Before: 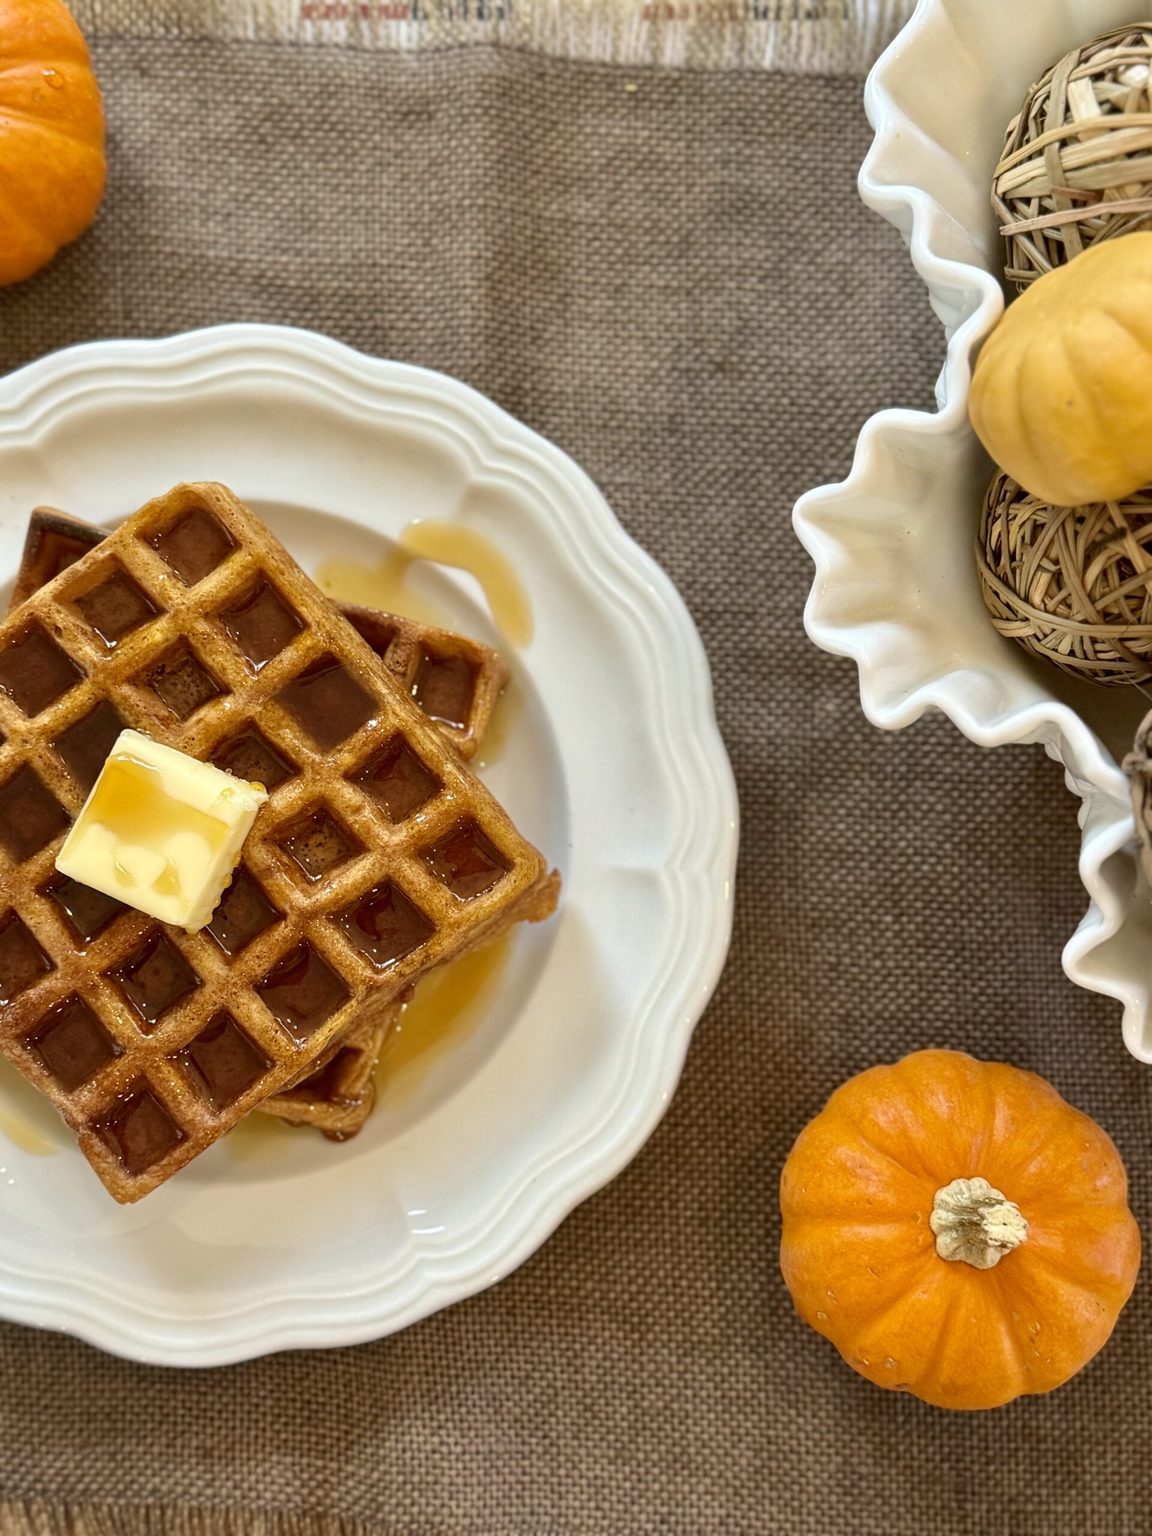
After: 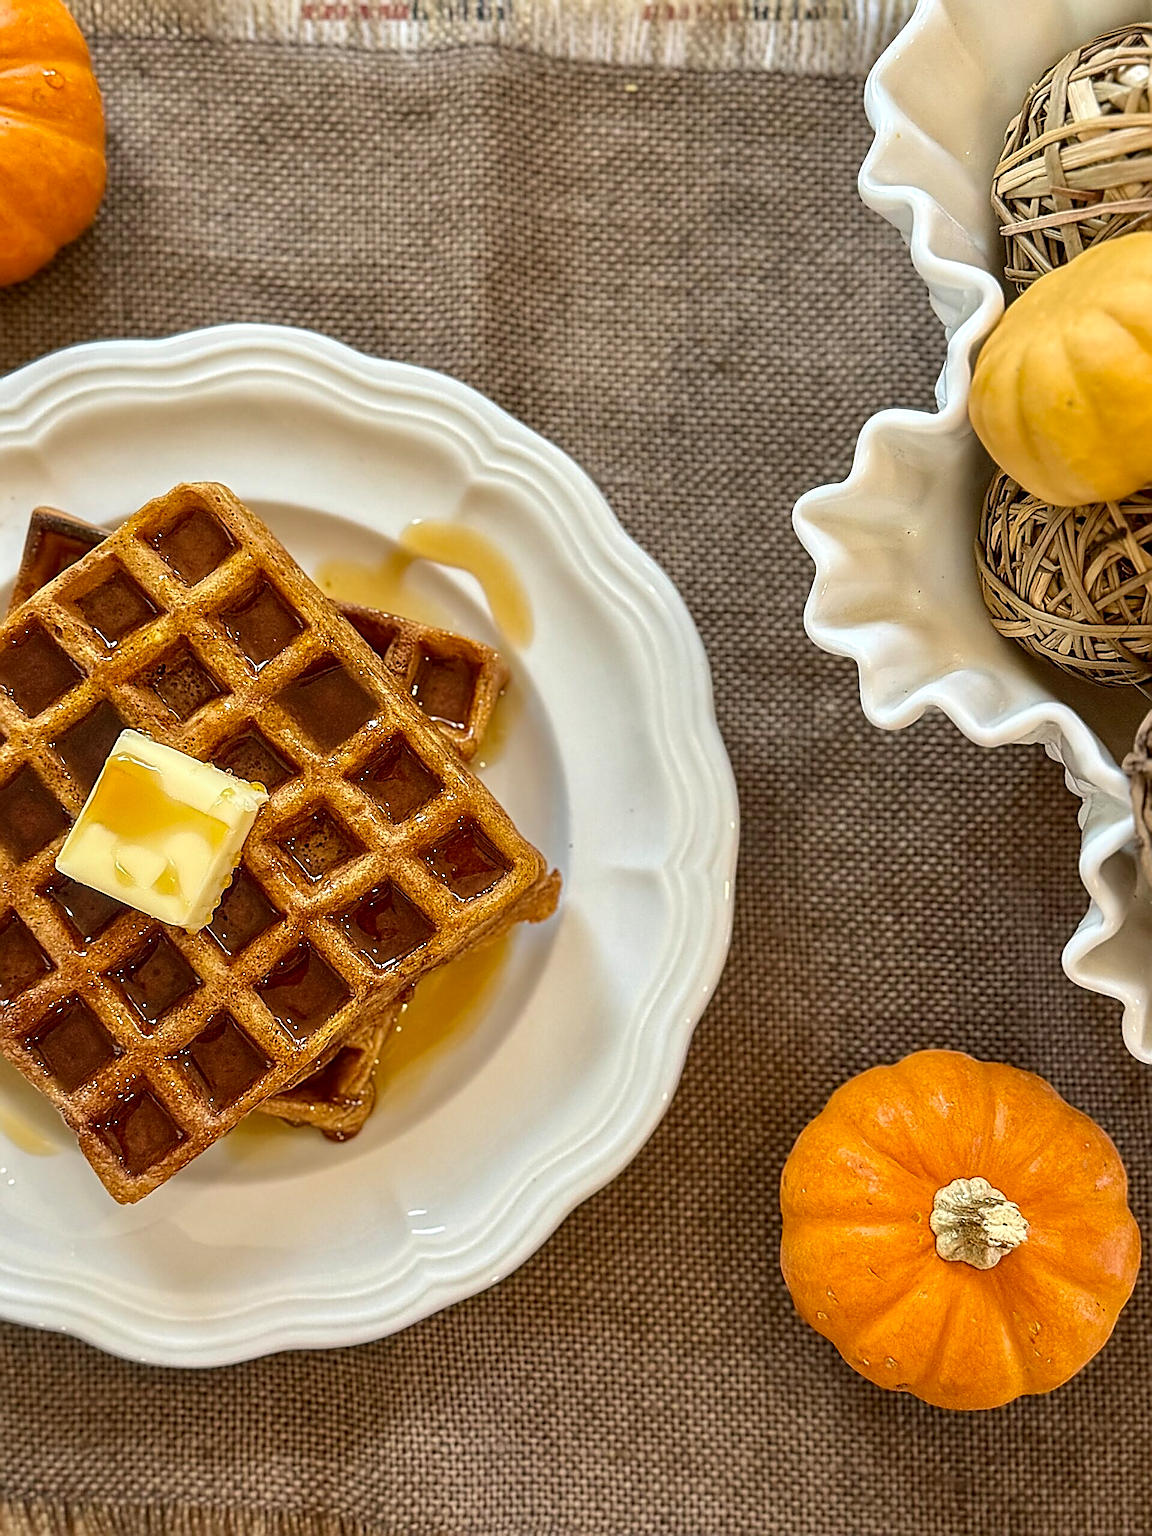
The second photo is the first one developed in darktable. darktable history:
sharpen: amount 1.861
local contrast: on, module defaults
